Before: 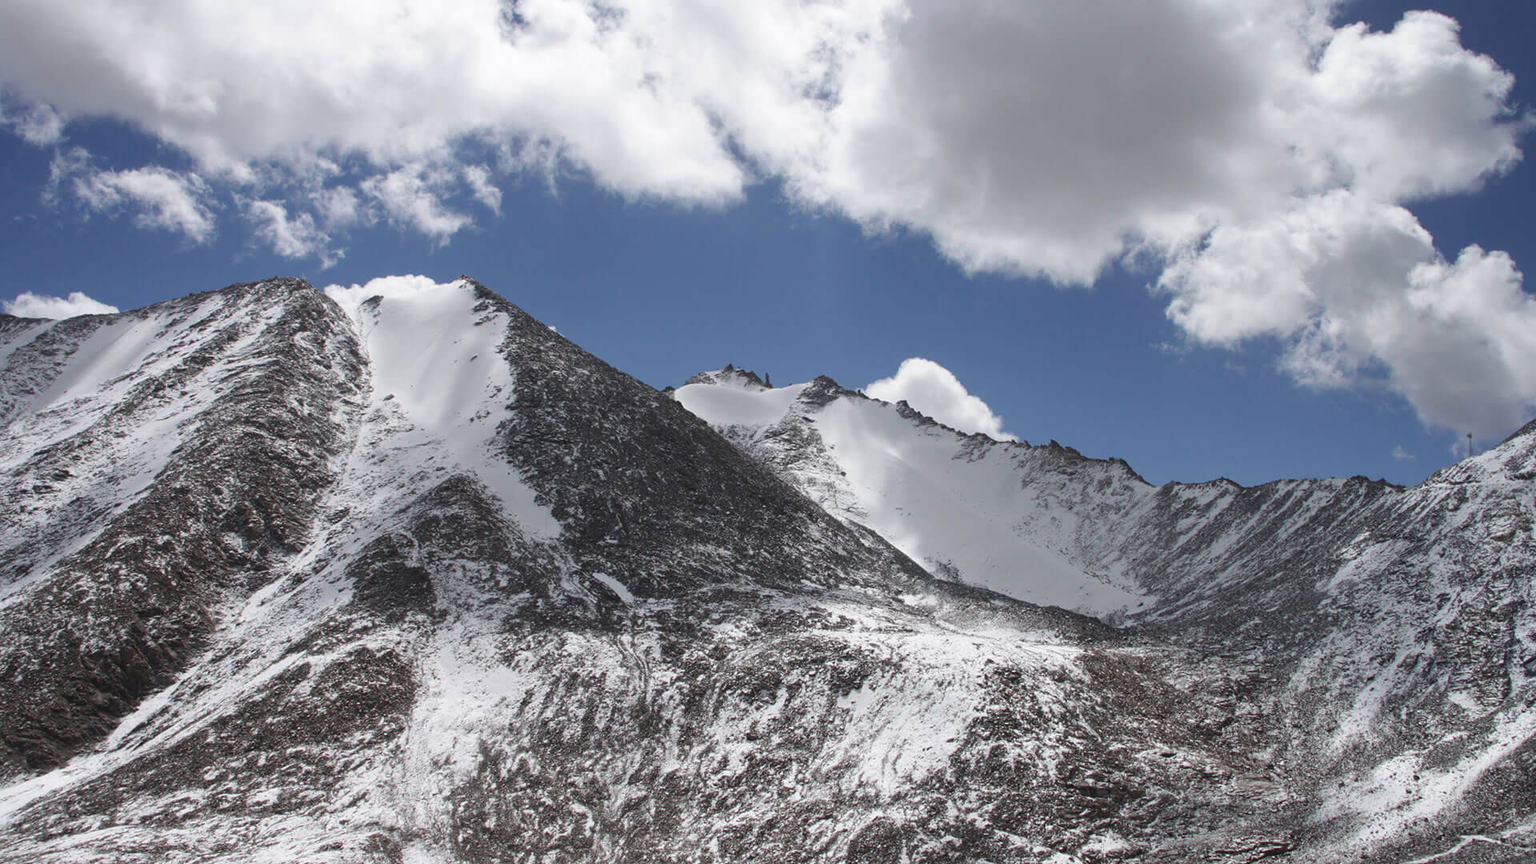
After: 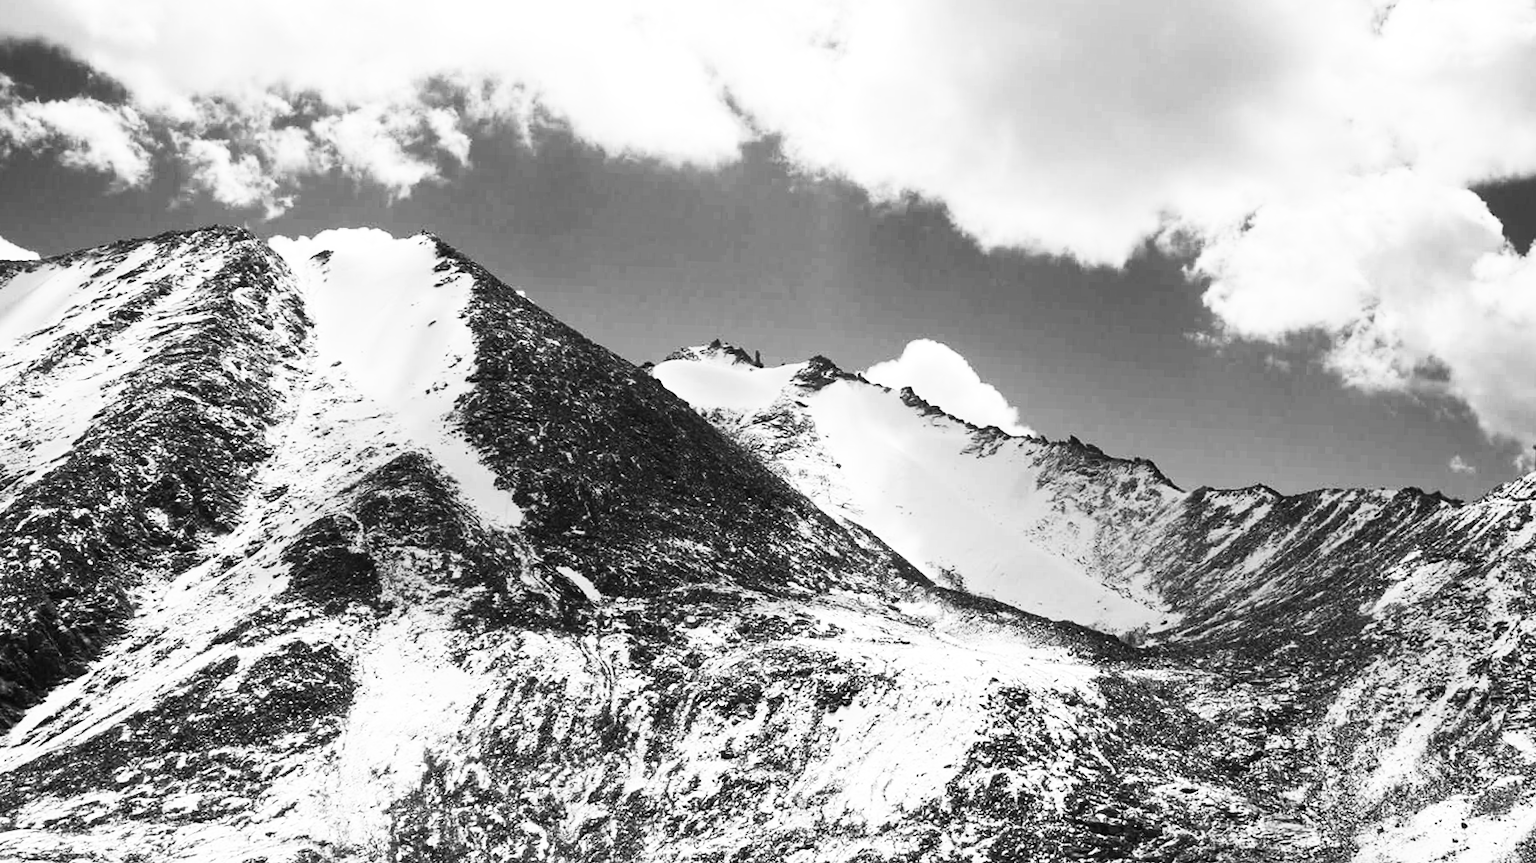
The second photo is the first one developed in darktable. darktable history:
contrast brightness saturation: contrast 0.53, brightness 0.47, saturation -1
crop and rotate: angle -1.96°, left 3.097%, top 4.154%, right 1.586%, bottom 0.529%
color balance rgb: shadows lift › luminance -41.13%, shadows lift › chroma 14.13%, shadows lift › hue 260°, power › luminance -3.76%, power › chroma 0.56%, power › hue 40.37°, highlights gain › luminance 16.81%, highlights gain › chroma 2.94%, highlights gain › hue 260°, global offset › luminance -0.29%, global offset › chroma 0.31%, global offset › hue 260°, perceptual saturation grading › global saturation 20%, perceptual saturation grading › highlights -13.92%, perceptual saturation grading › shadows 50%
white balance: red 1, blue 1
